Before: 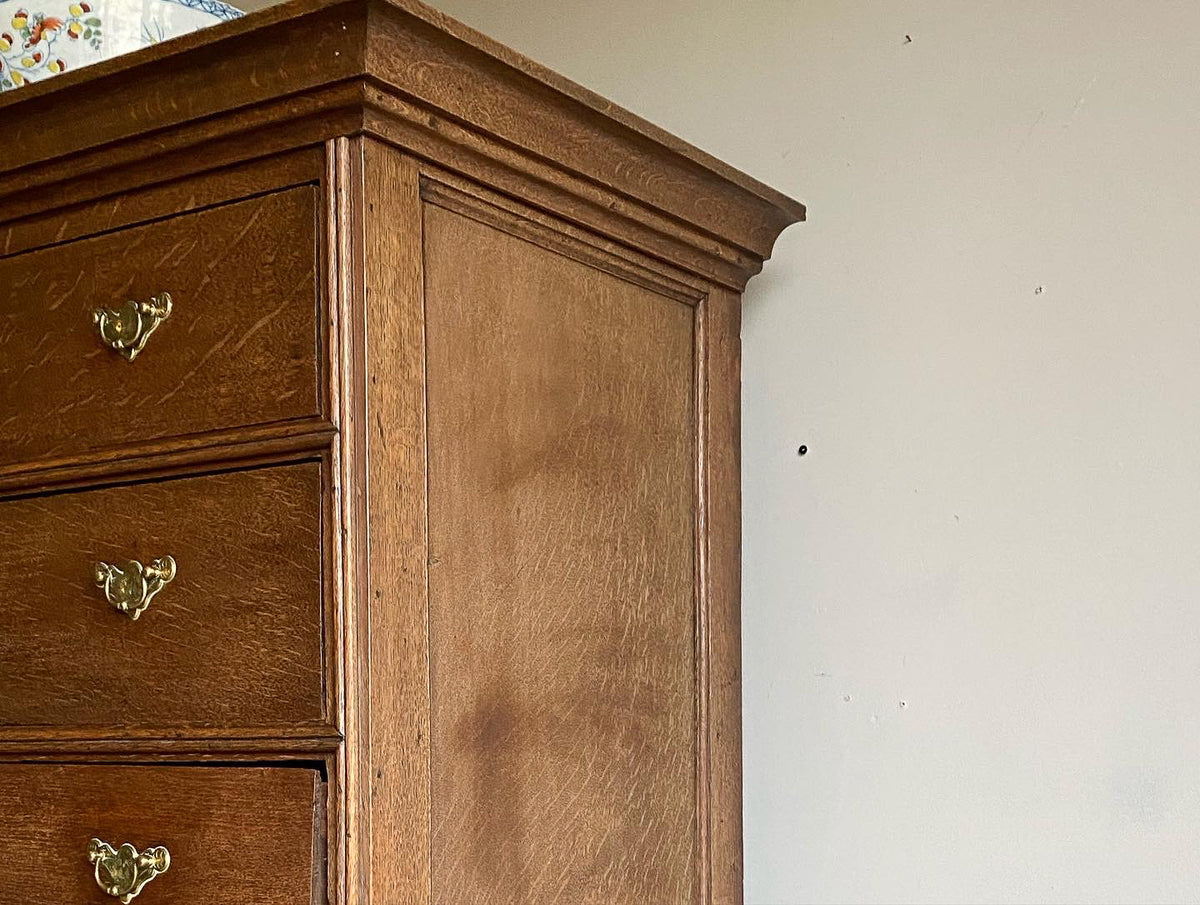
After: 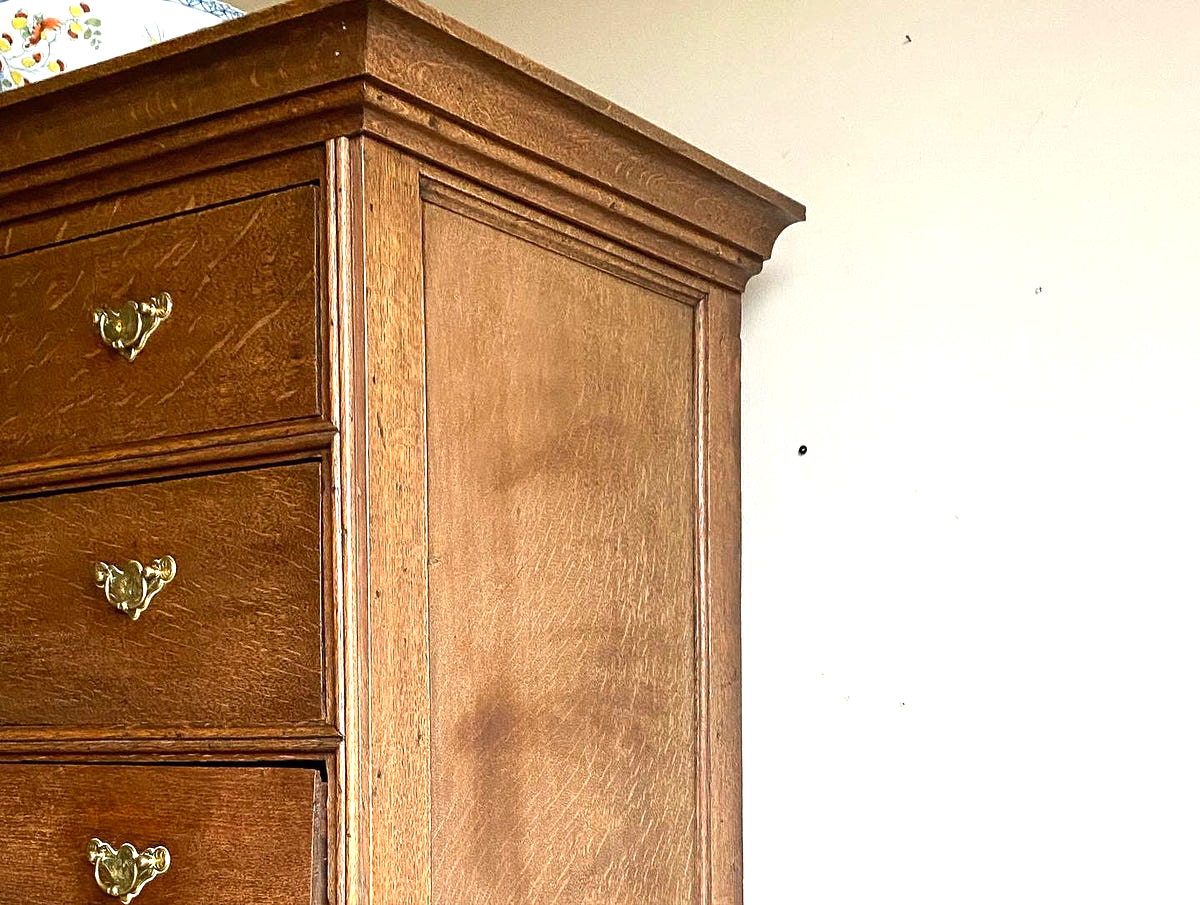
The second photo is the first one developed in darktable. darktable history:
levels: levels [0, 0.394, 0.787]
